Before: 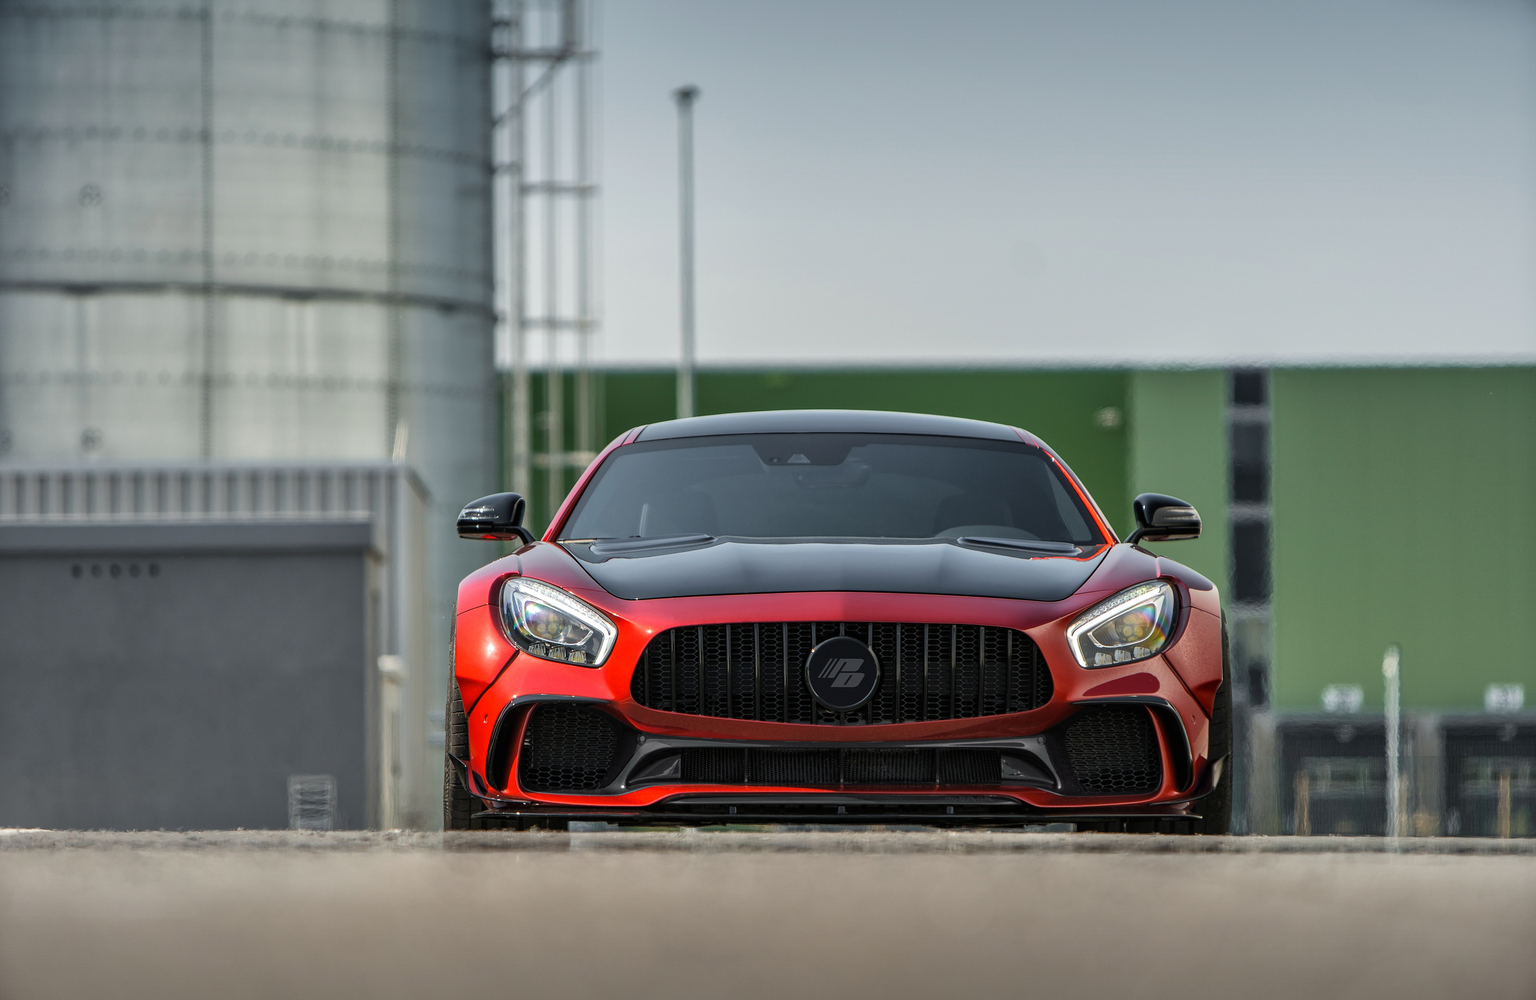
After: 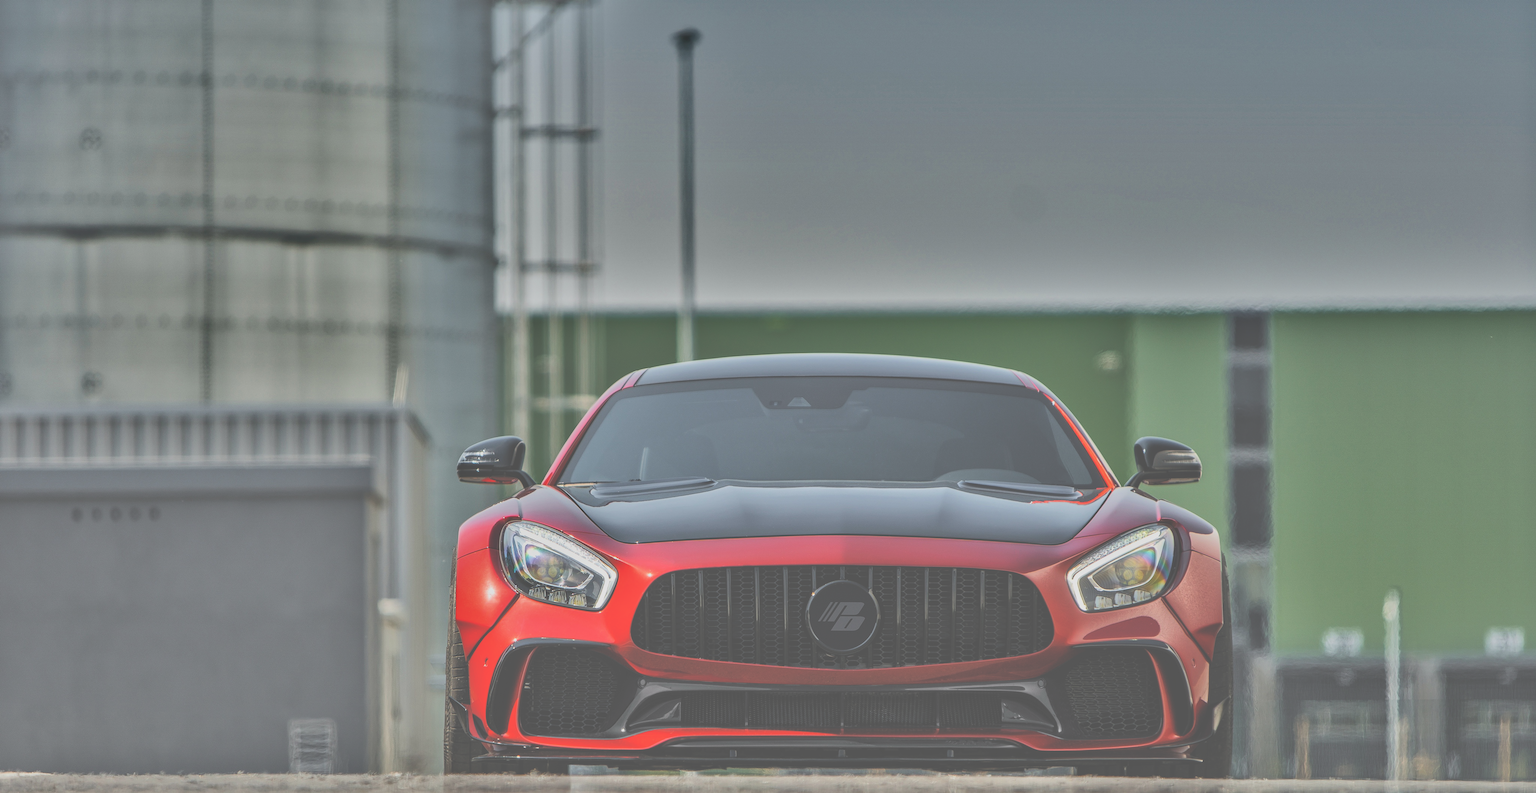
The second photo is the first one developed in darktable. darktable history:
crop and rotate: top 5.667%, bottom 14.959%
shadows and highlights: shadows 20.96, highlights -82.58, soften with gaussian
filmic rgb: black relative exposure -7.65 EV, white relative exposure 4.56 EV, hardness 3.61, color science v6 (2022)
exposure: black level correction -0.072, exposure 0.503 EV, compensate highlight preservation false
